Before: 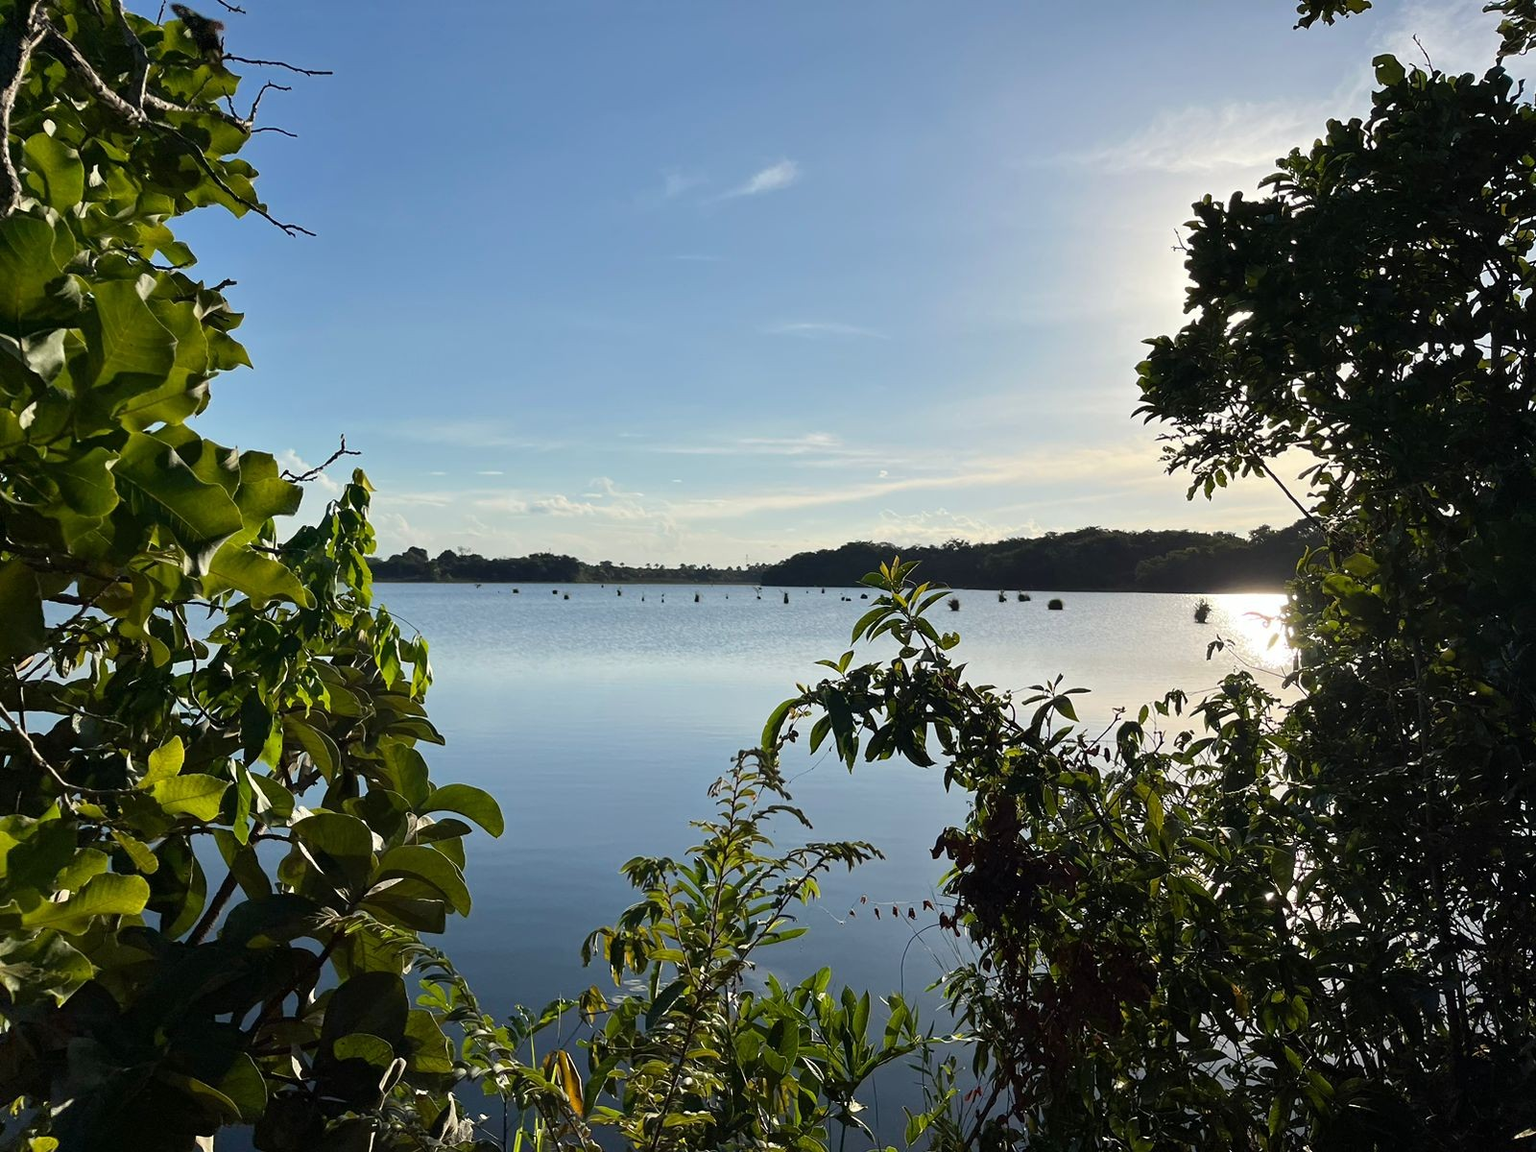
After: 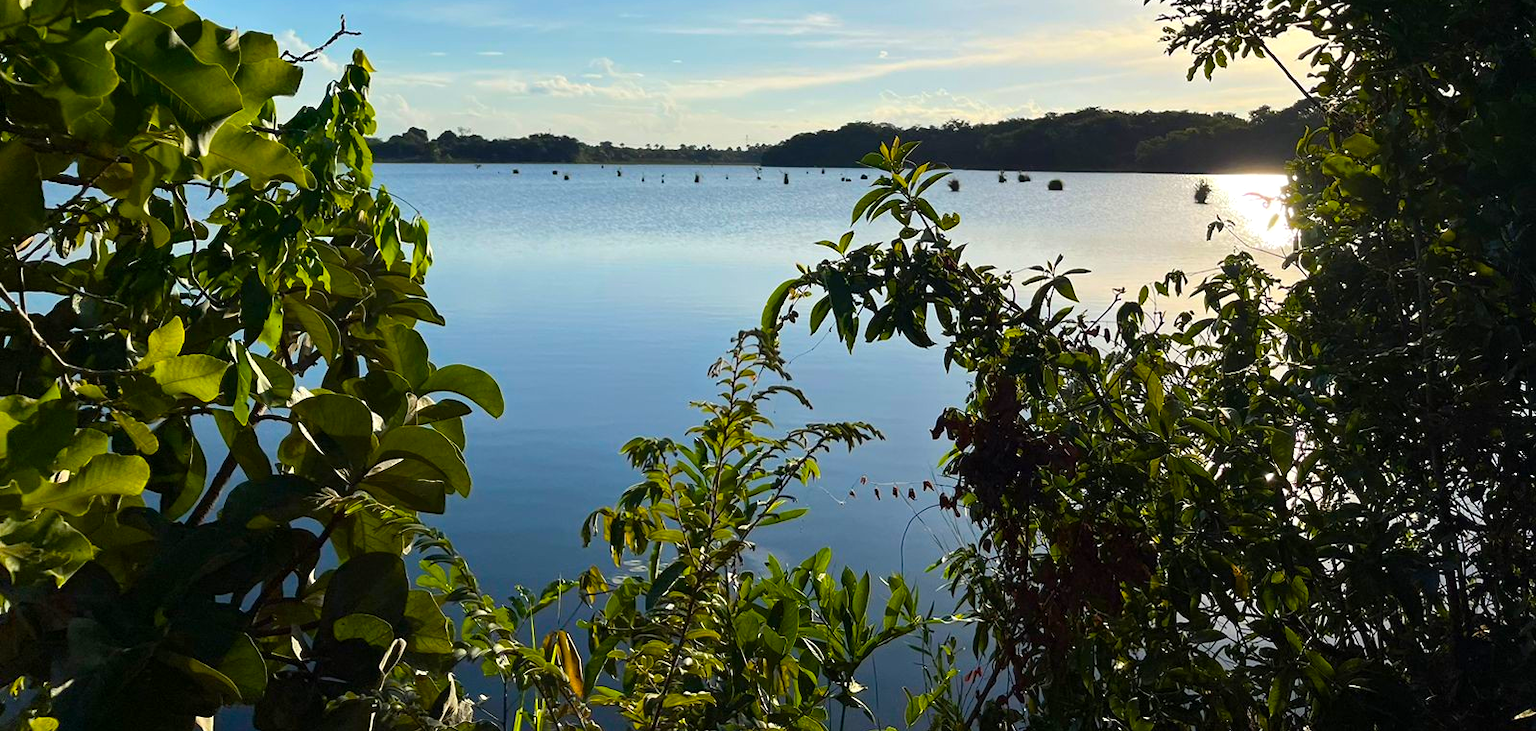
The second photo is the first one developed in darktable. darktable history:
color balance rgb: linear chroma grading › global chroma 15%, perceptual saturation grading › global saturation 30%
crop and rotate: top 36.435%
exposure: exposure 0.128 EV, compensate highlight preservation false
